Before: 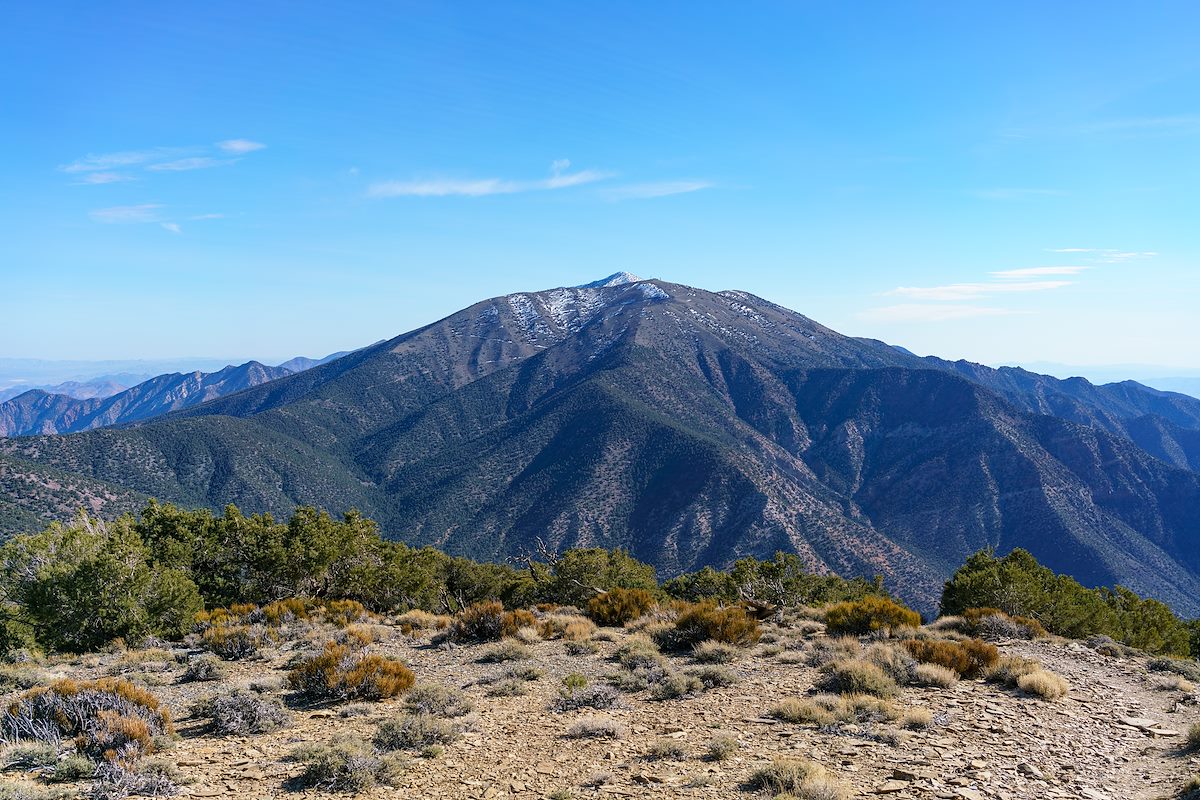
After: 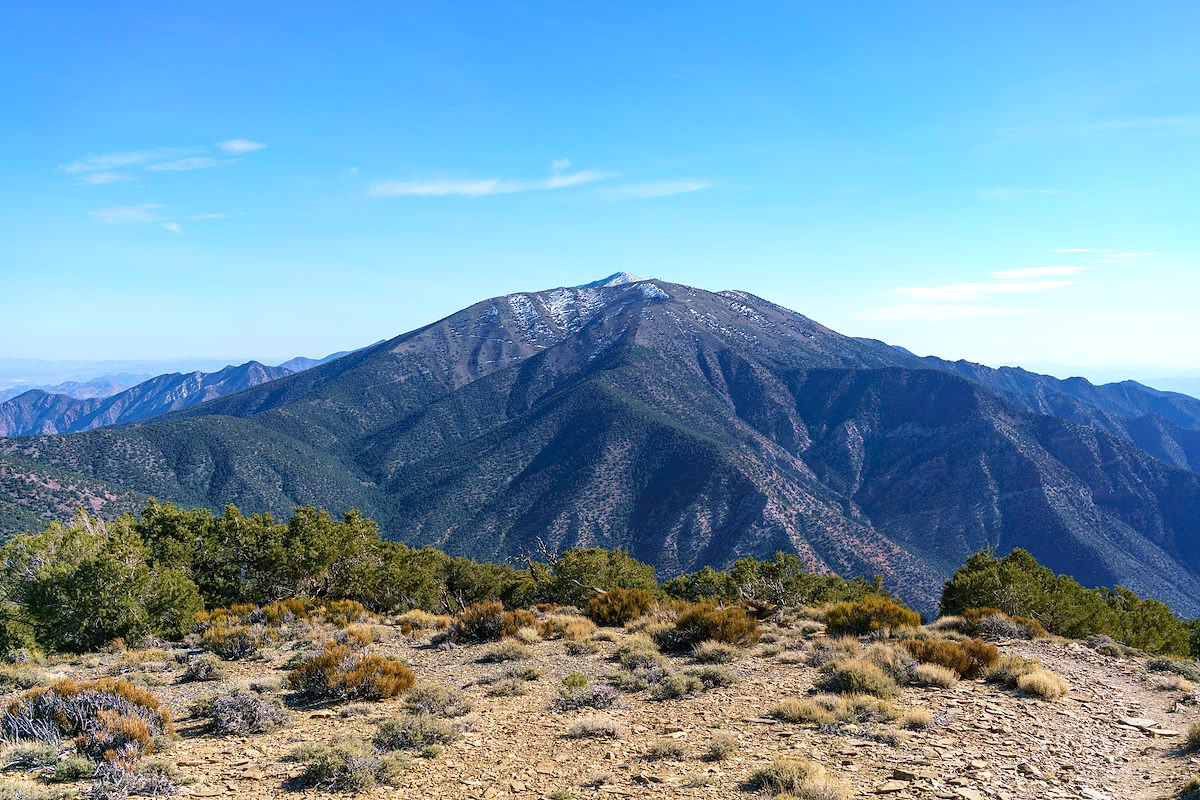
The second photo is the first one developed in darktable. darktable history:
exposure: exposure 0.203 EV, compensate exposure bias true, compensate highlight preservation false
velvia: on, module defaults
